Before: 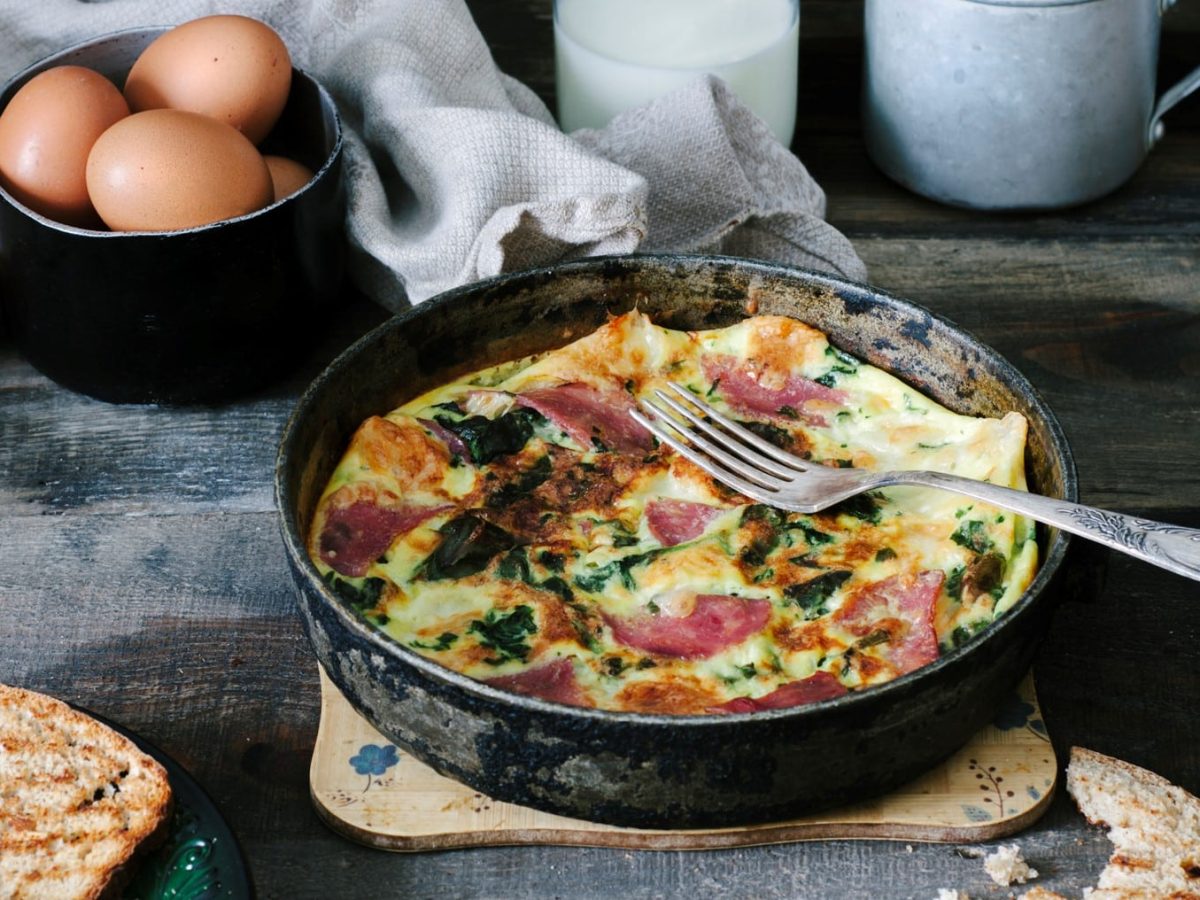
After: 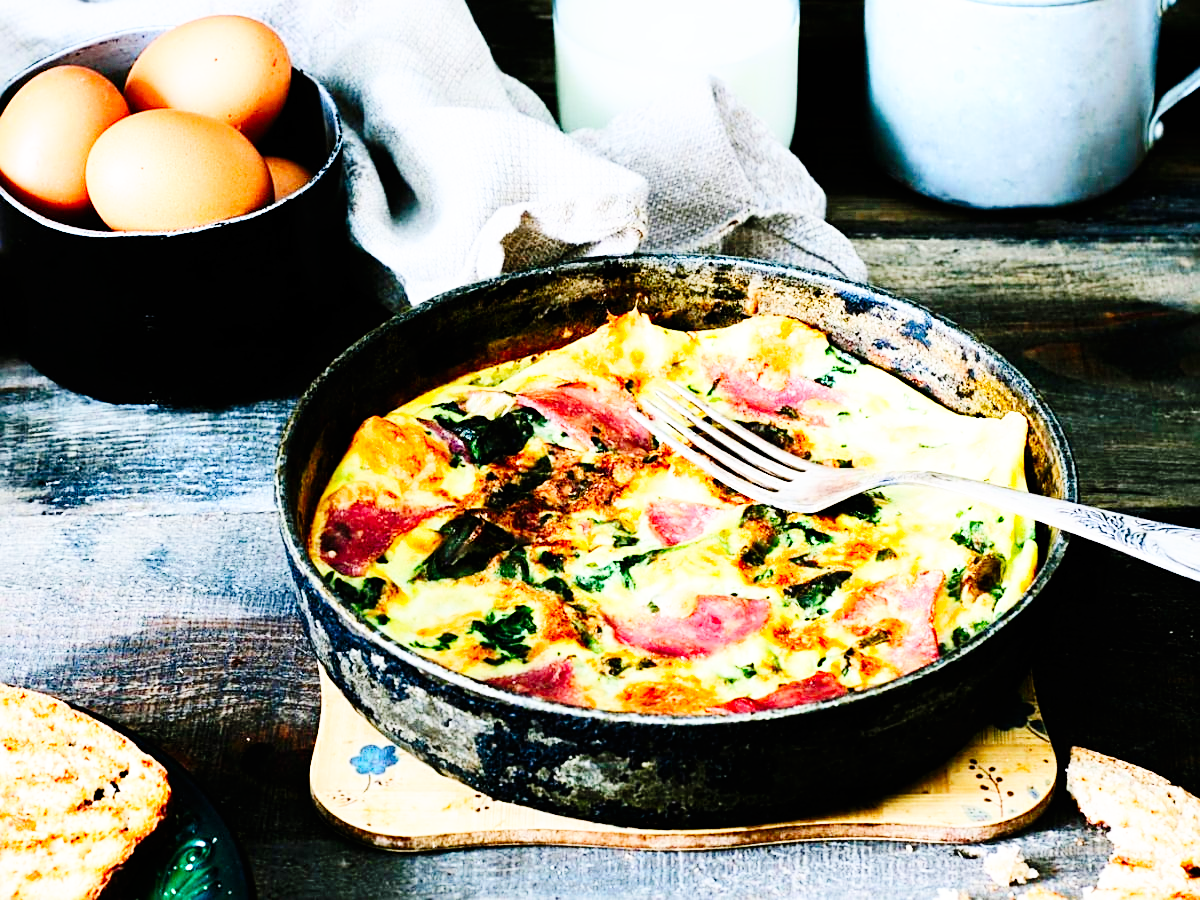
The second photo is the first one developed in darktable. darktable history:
sharpen: on, module defaults
tone curve: curves: ch0 [(0.003, 0) (0.066, 0.017) (0.163, 0.09) (0.264, 0.238) (0.395, 0.421) (0.517, 0.56) (0.688, 0.743) (0.791, 0.814) (1, 1)]; ch1 [(0, 0) (0.164, 0.115) (0.337, 0.332) (0.39, 0.398) (0.464, 0.461) (0.501, 0.5) (0.507, 0.503) (0.534, 0.537) (0.577, 0.59) (0.652, 0.681) (0.733, 0.749) (0.811, 0.796) (1, 1)]; ch2 [(0, 0) (0.337, 0.382) (0.464, 0.476) (0.501, 0.502) (0.527, 0.54) (0.551, 0.565) (0.6, 0.59) (0.687, 0.675) (1, 1)], preserve colors none
contrast brightness saturation: contrast 0.198, brightness 0.161, saturation 0.223
base curve: curves: ch0 [(0, 0) (0.007, 0.004) (0.027, 0.03) (0.046, 0.07) (0.207, 0.54) (0.442, 0.872) (0.673, 0.972) (1, 1)], preserve colors none
